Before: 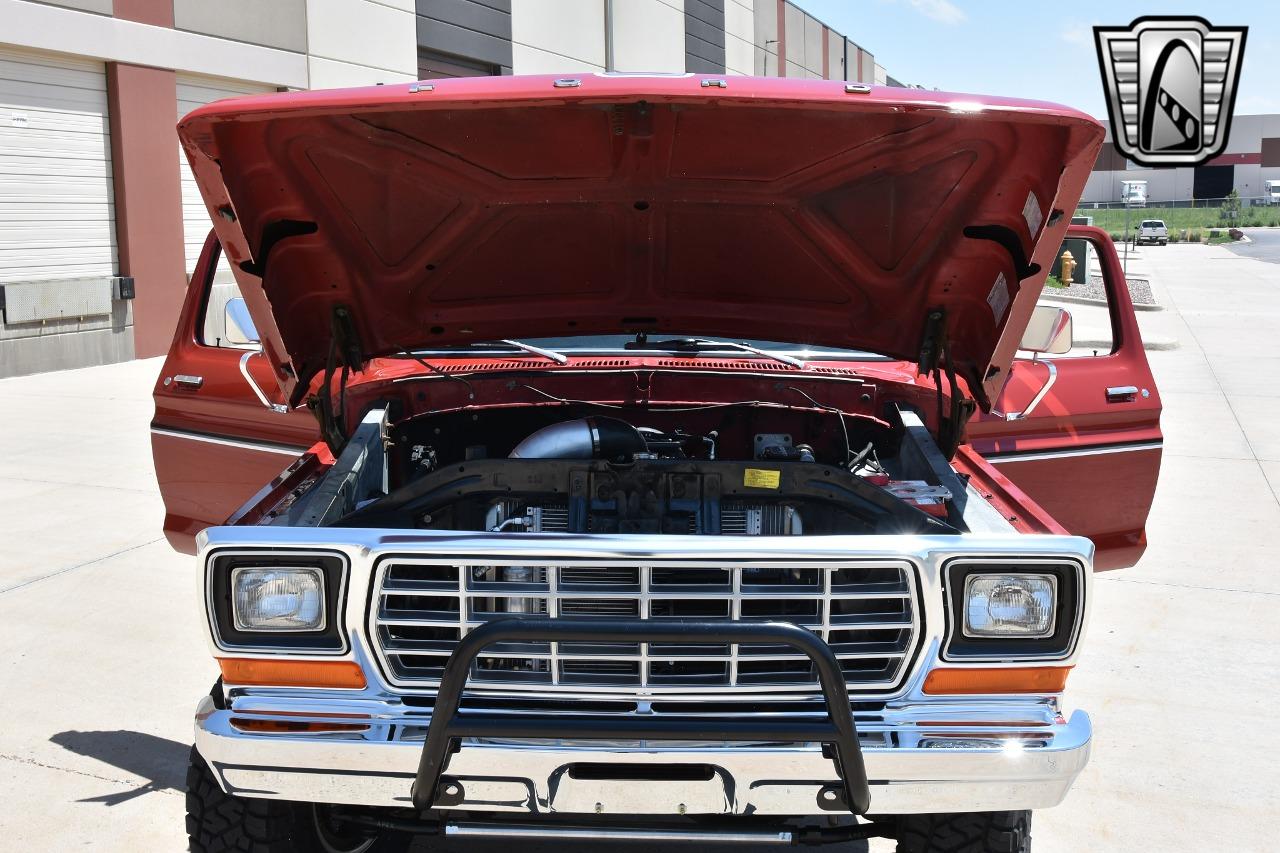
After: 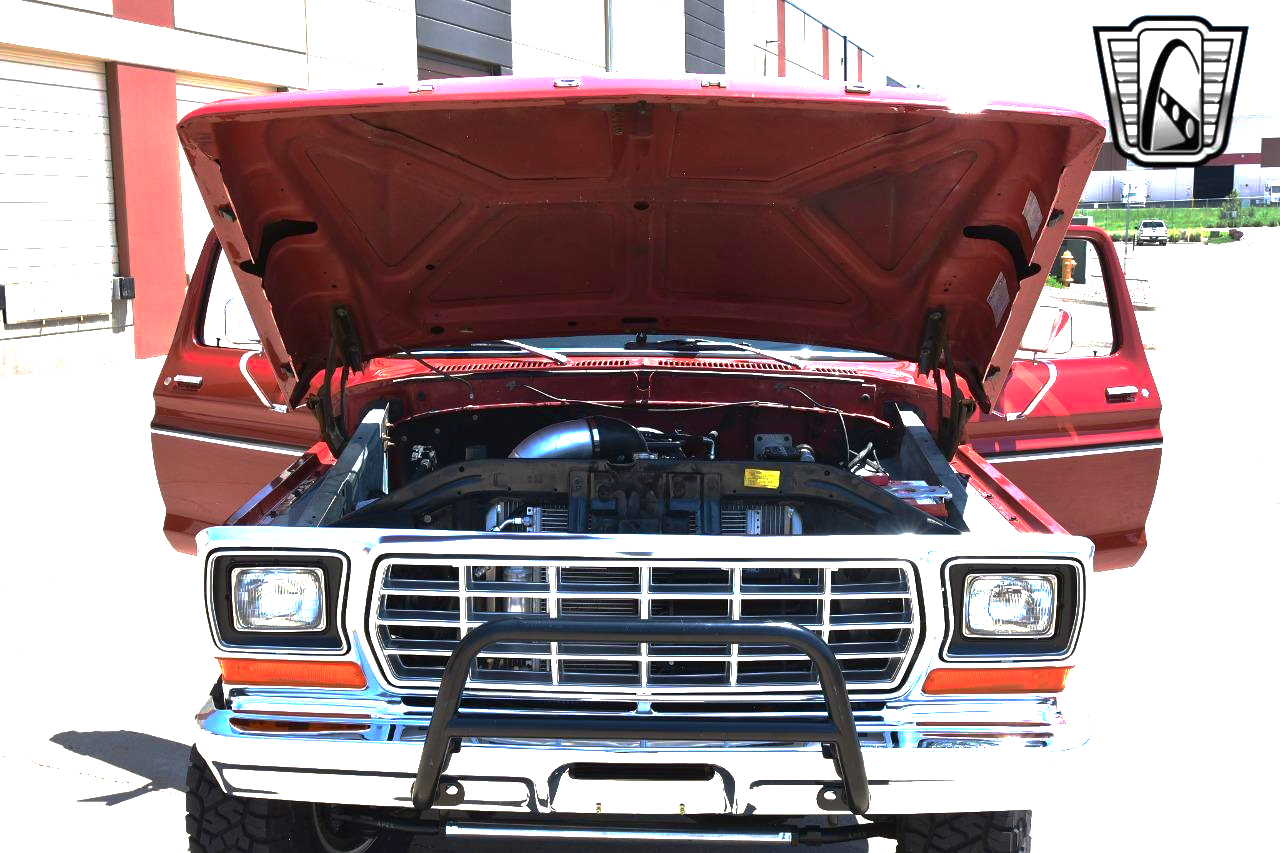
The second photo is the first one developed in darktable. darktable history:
velvia: on, module defaults
base curve: curves: ch0 [(0, 0) (0.826, 0.587) (1, 1)], preserve colors none
exposure: black level correction 0, exposure 1.441 EV, compensate highlight preservation false
